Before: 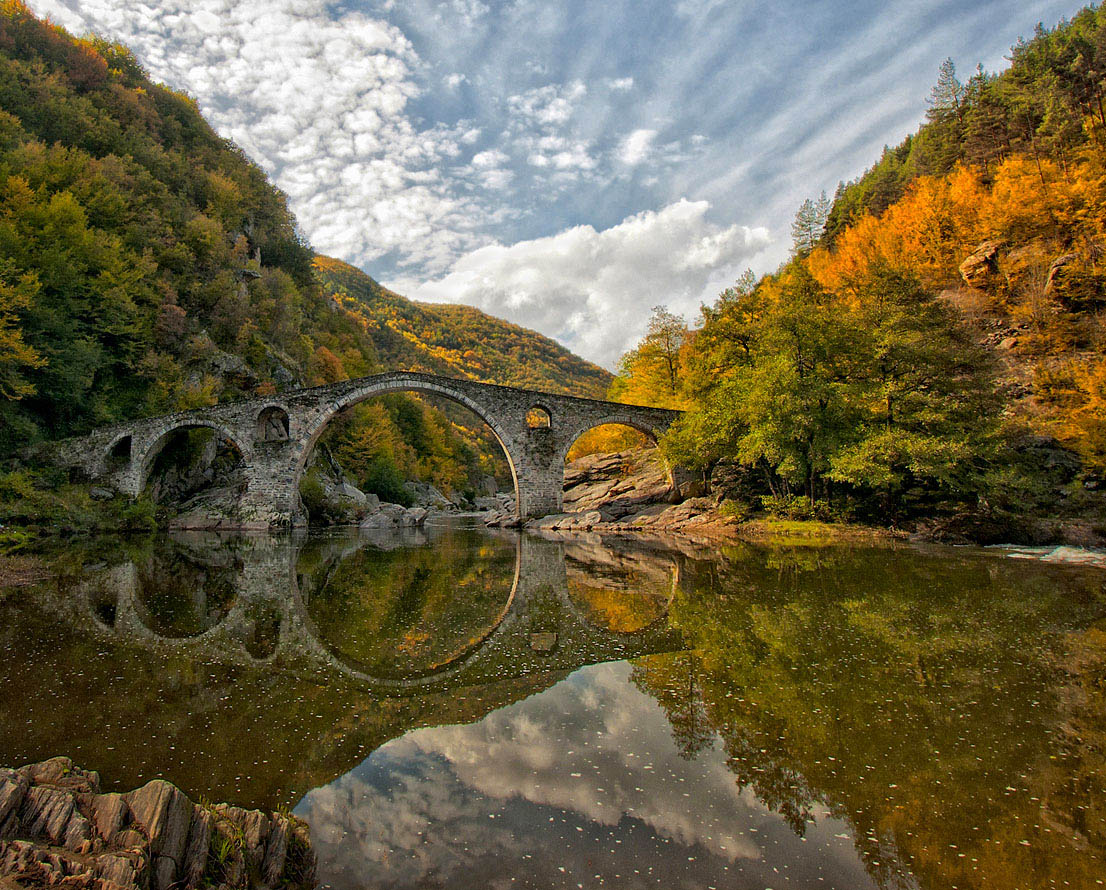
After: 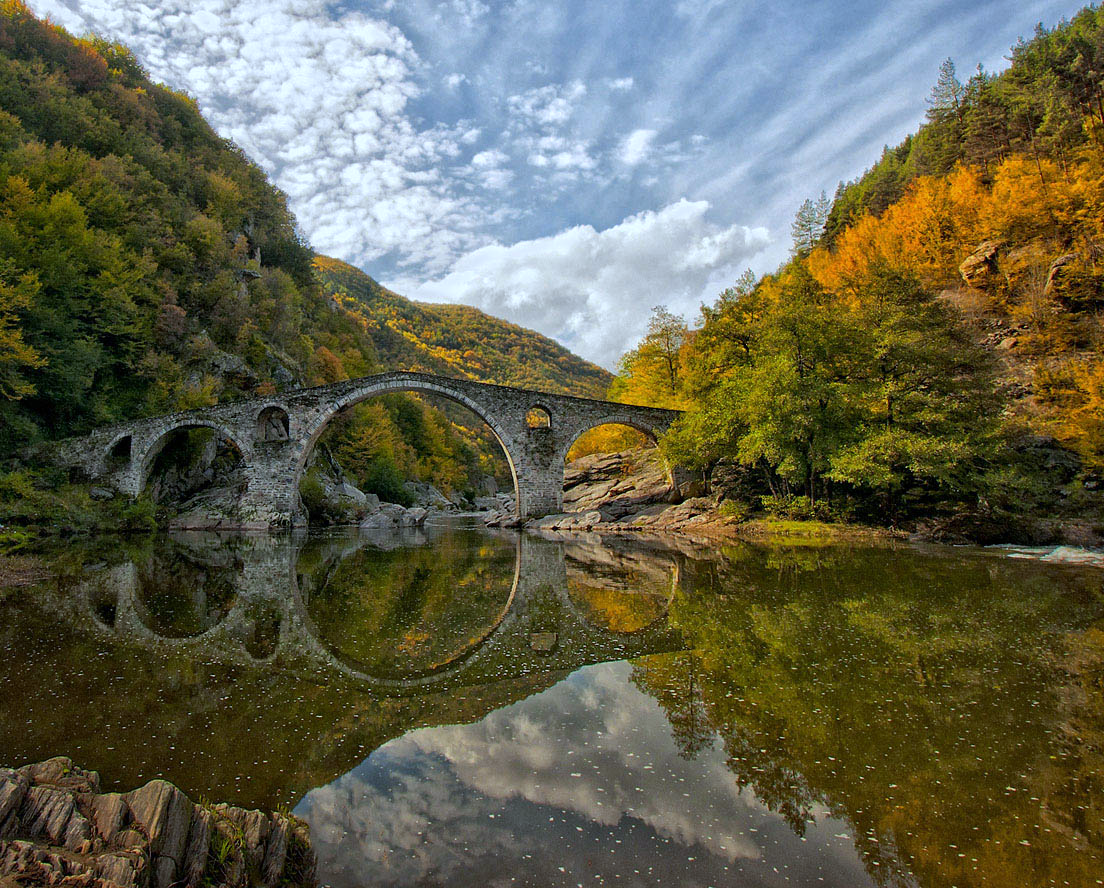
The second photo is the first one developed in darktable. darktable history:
white balance: red 0.924, blue 1.095
crop: top 0.05%, bottom 0.098%
